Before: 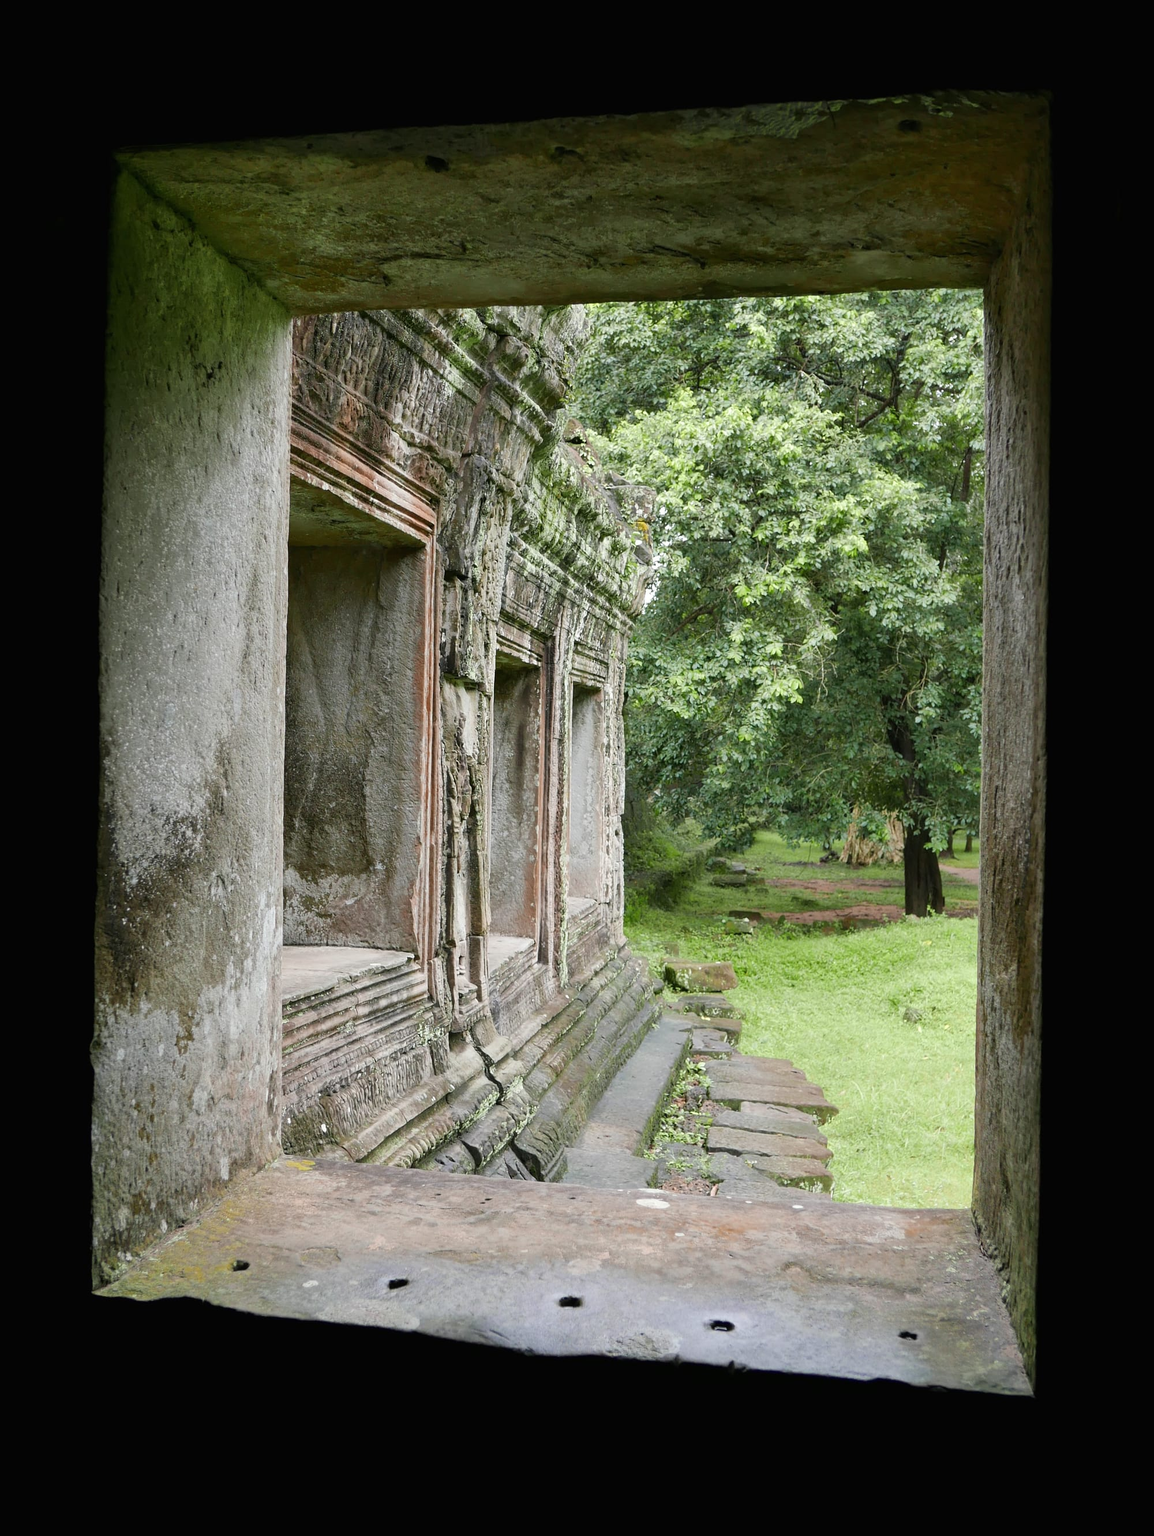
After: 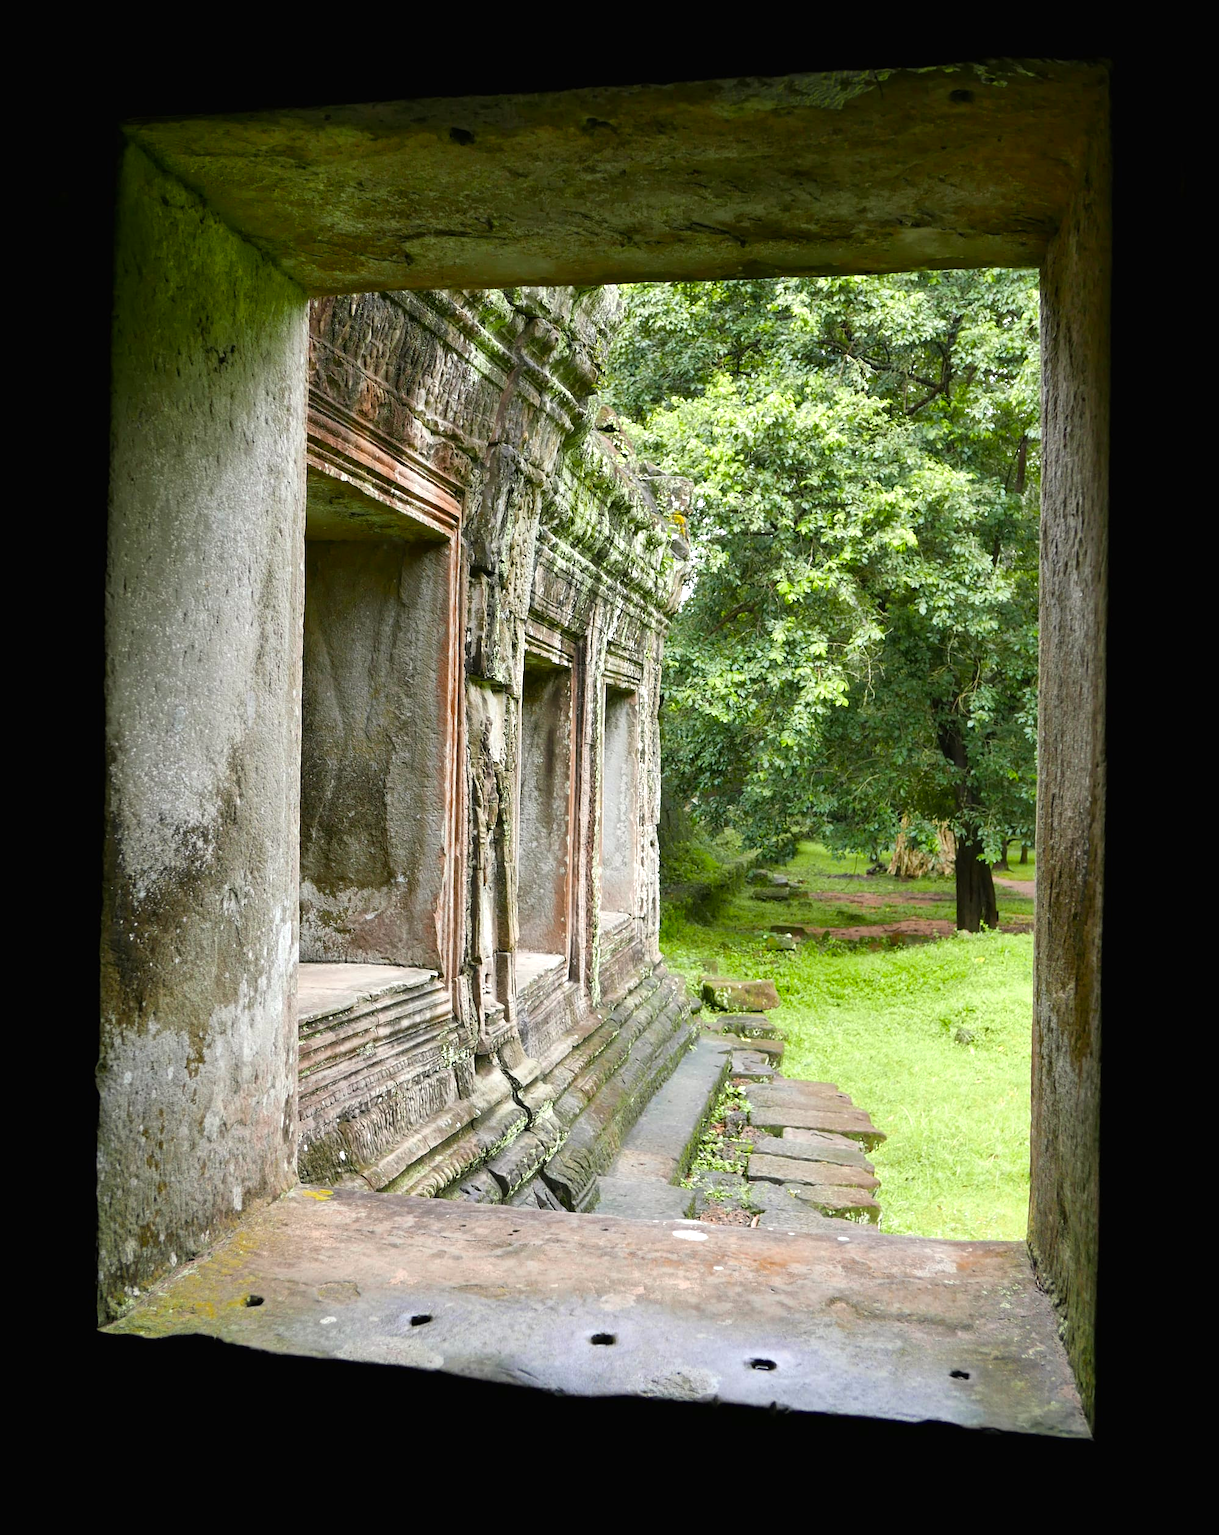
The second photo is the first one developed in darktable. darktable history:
crop and rotate: top 2.322%, bottom 3.06%
color balance rgb: power › chroma 0.258%, power › hue 63.07°, linear chroma grading › global chroma 9.947%, perceptual saturation grading › global saturation 6.915%, perceptual saturation grading › shadows 4.107%, perceptual brilliance grading › highlights 11.729%, global vibrance 20%
